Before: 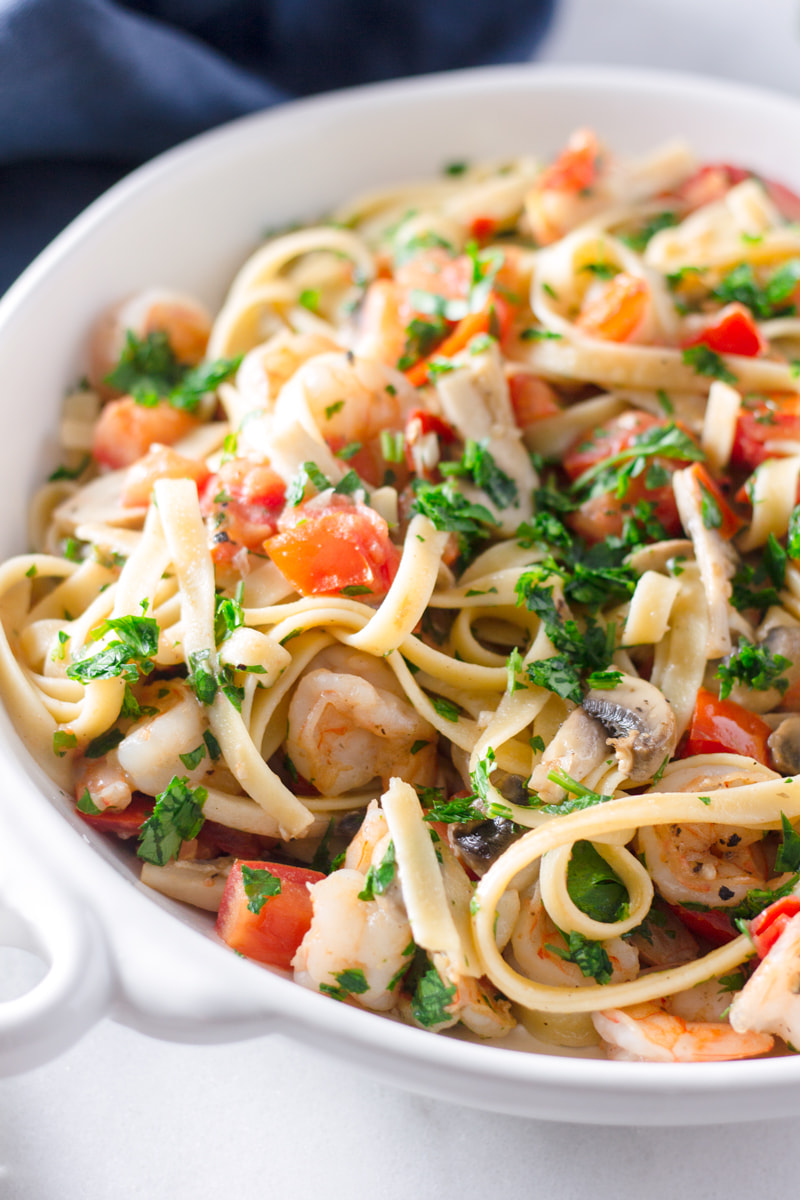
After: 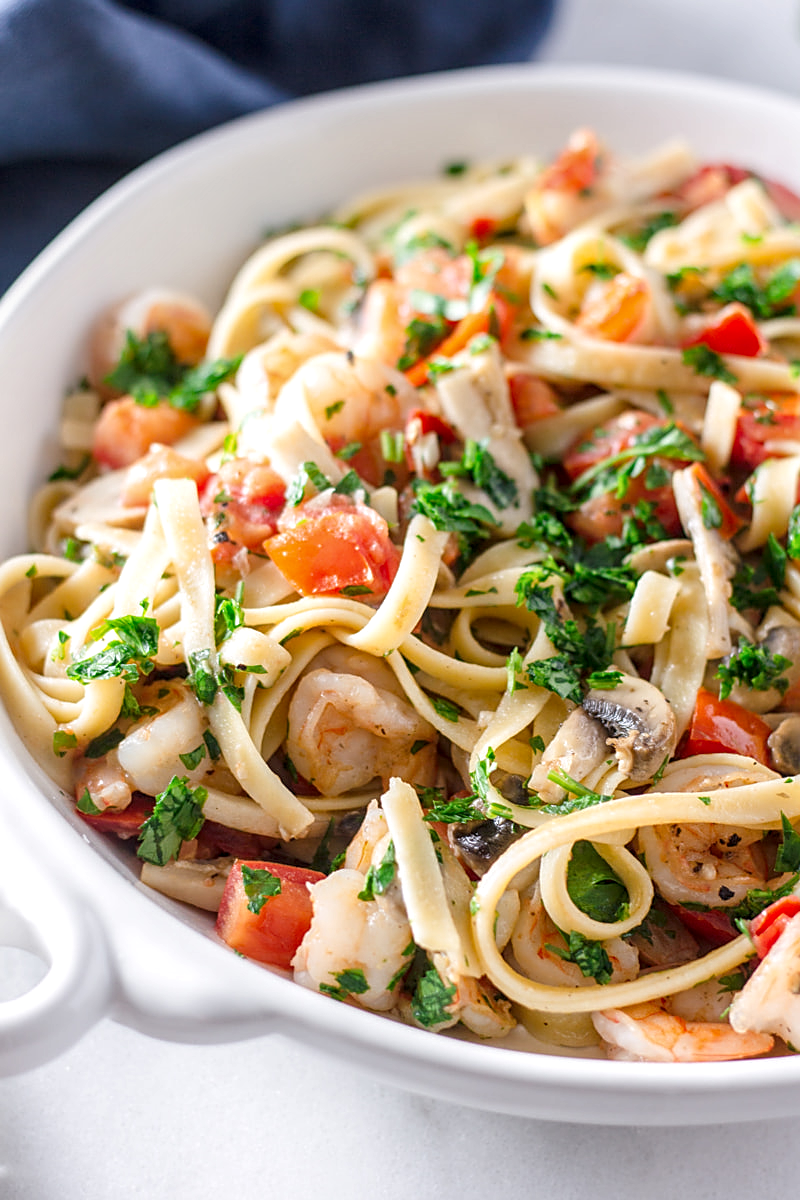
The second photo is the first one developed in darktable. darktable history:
local contrast: detail 130%
sharpen: on, module defaults
rgb curve: mode RGB, independent channels
